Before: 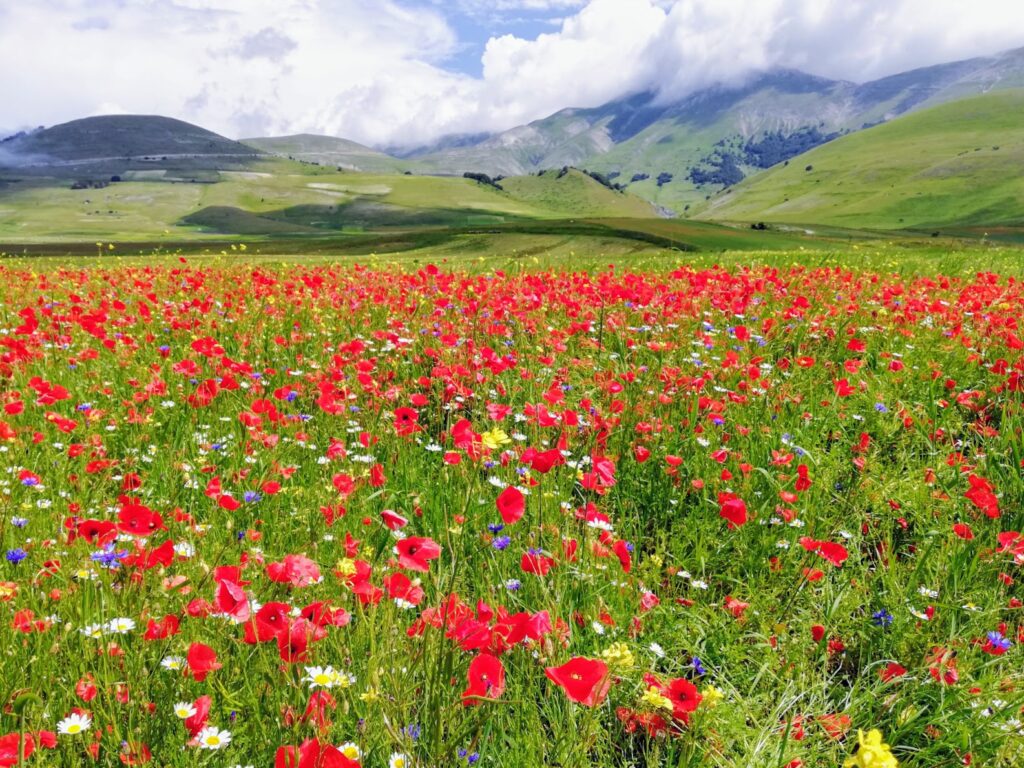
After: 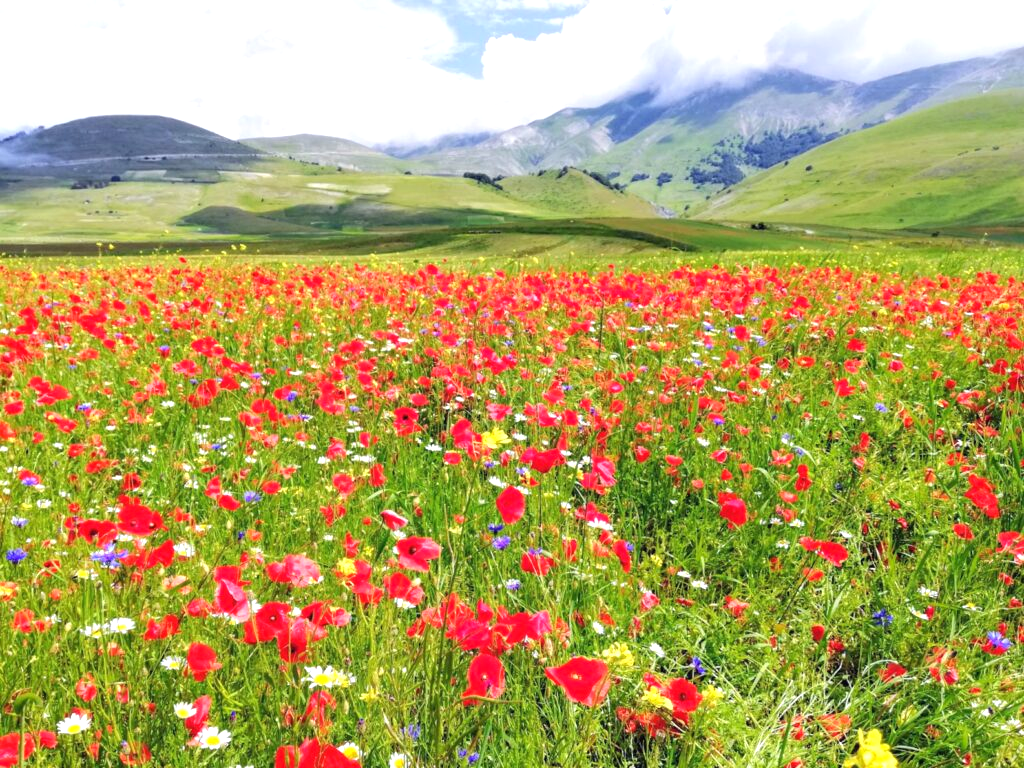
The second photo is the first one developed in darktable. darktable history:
local contrast: mode bilateral grid, contrast 99, coarseness 99, detail 91%, midtone range 0.2
exposure: black level correction 0, exposure 0.593 EV, compensate highlight preservation false
